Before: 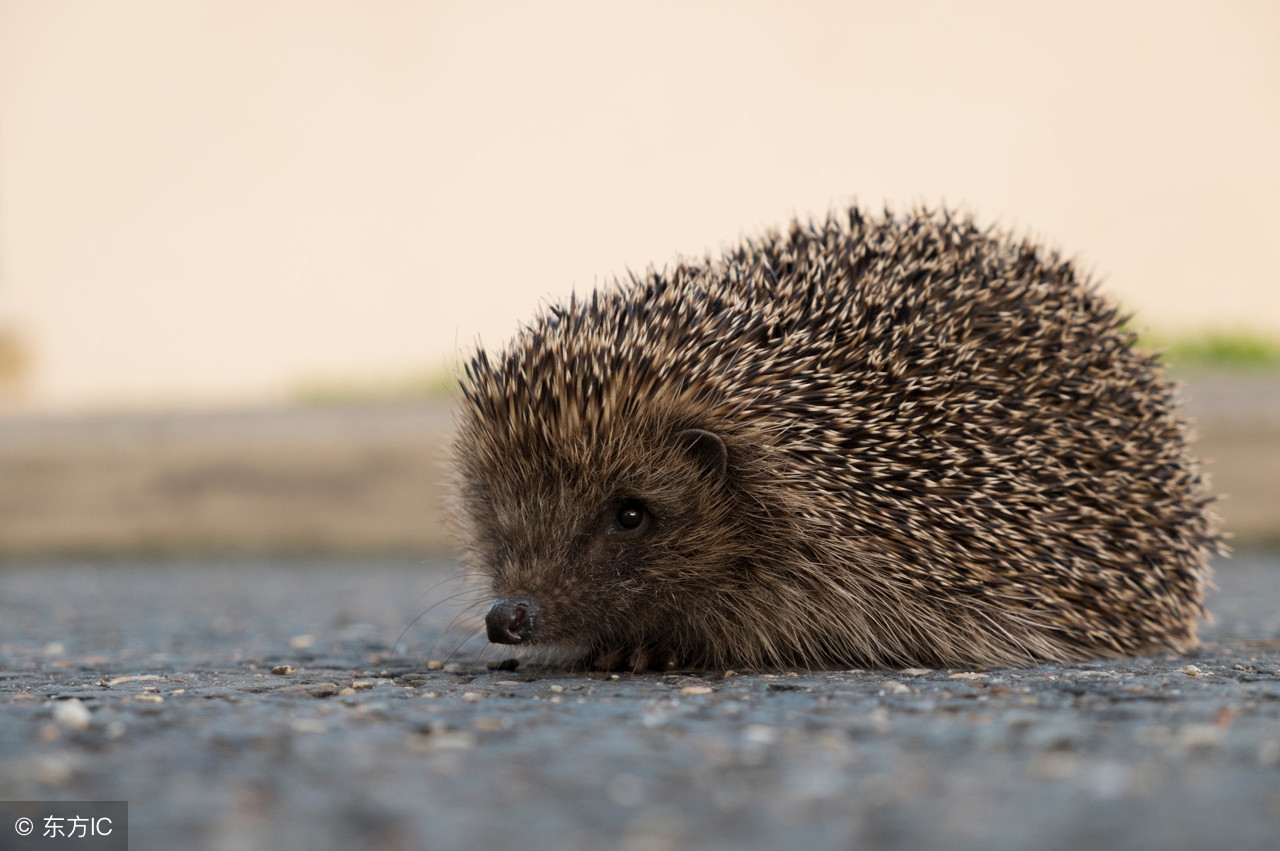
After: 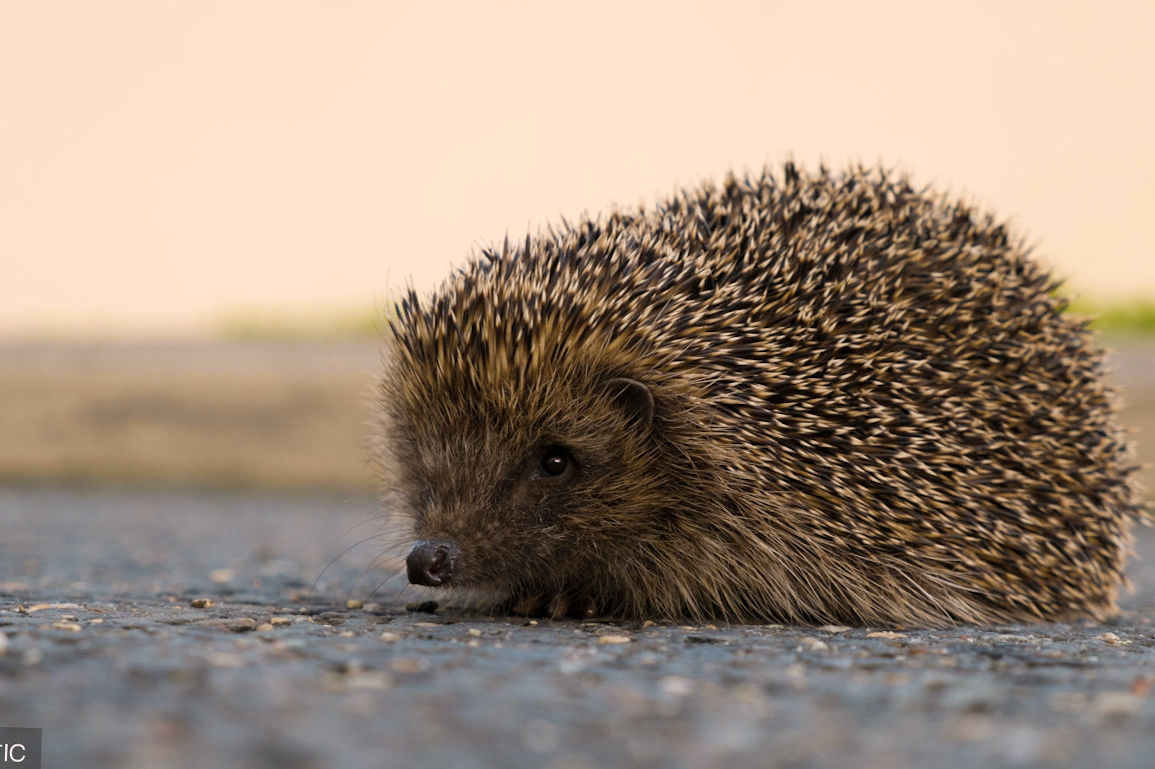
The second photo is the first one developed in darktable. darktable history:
crop and rotate: angle -2.16°, left 3.149%, top 3.79%, right 1.49%, bottom 0.74%
color balance rgb: linear chroma grading › shadows 10.681%, linear chroma grading › highlights 10.686%, linear chroma grading › global chroma 15.6%, linear chroma grading › mid-tones 14.697%, perceptual saturation grading › global saturation 29.99%, global vibrance 20%
color correction: highlights a* 5.56, highlights b* 5.17, saturation 0.654
